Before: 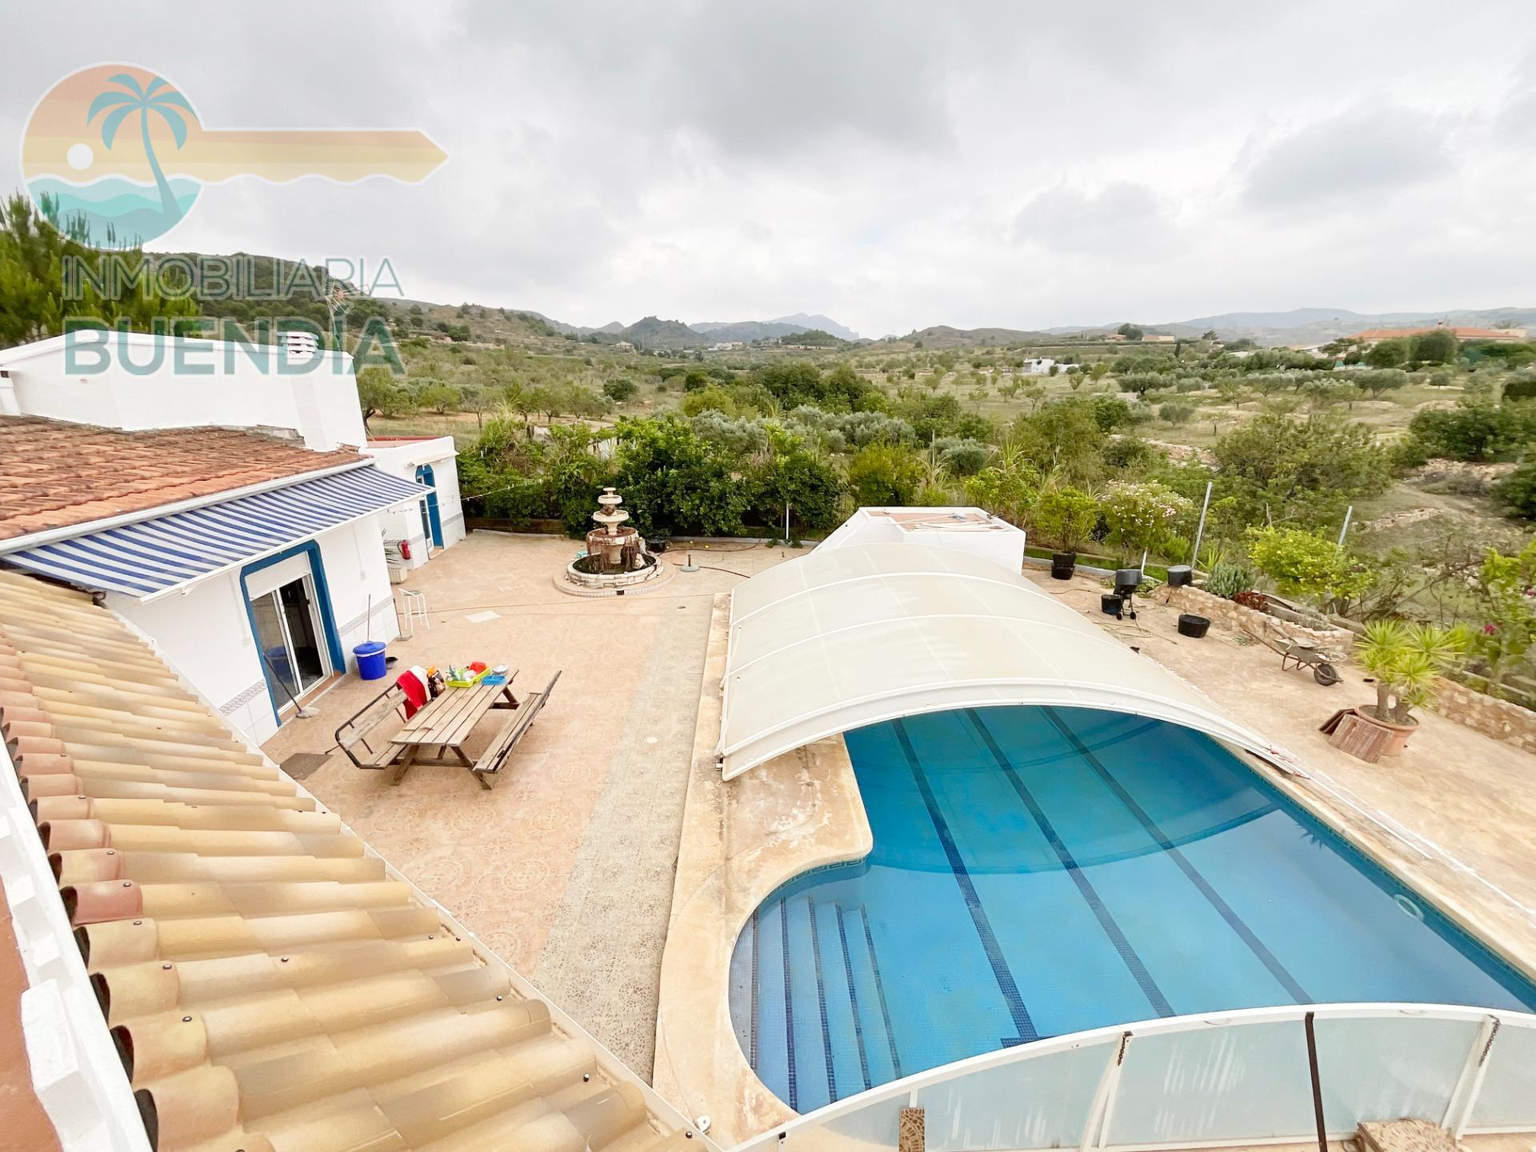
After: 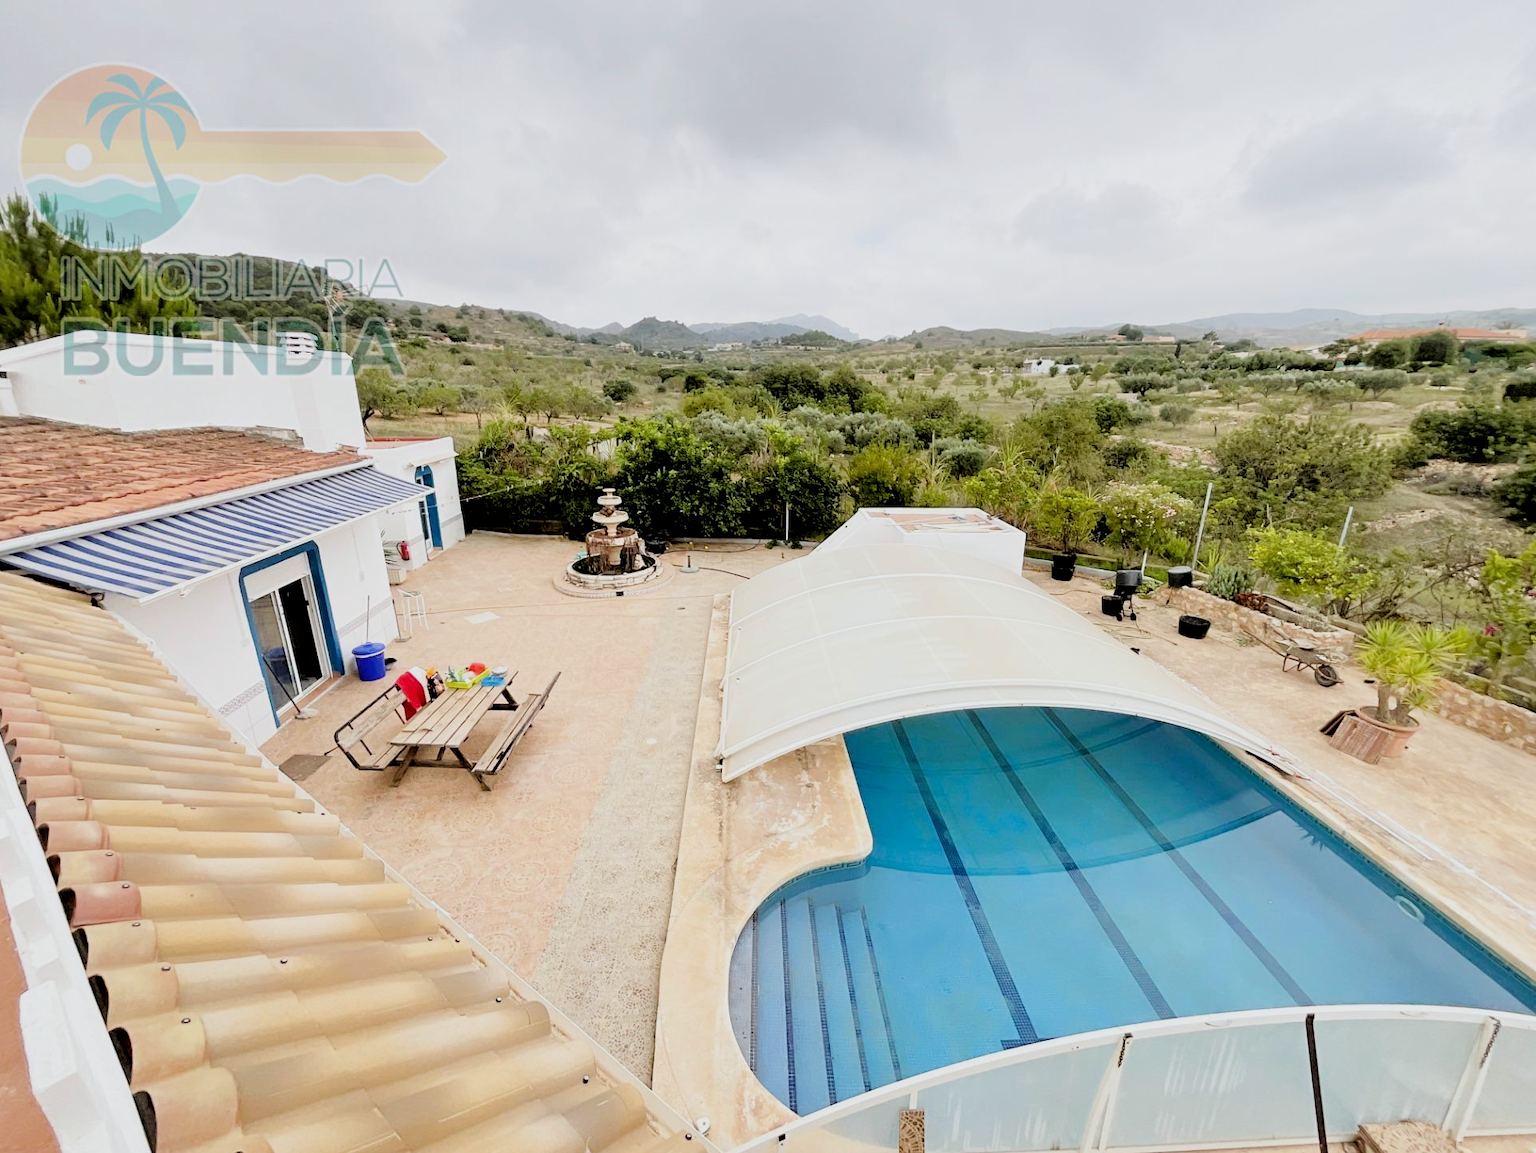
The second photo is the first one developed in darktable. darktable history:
crop and rotate: left 0.126%
filmic rgb: black relative exposure -3.31 EV, white relative exposure 3.45 EV, hardness 2.36, contrast 1.103
white balance: red 0.988, blue 1.017
